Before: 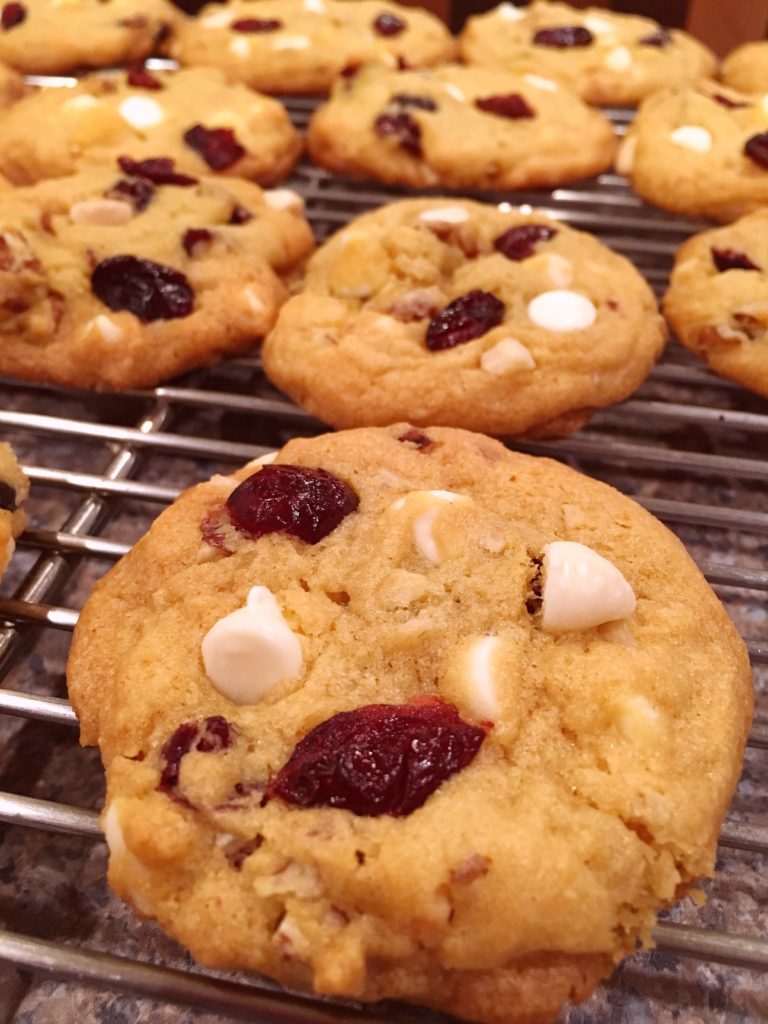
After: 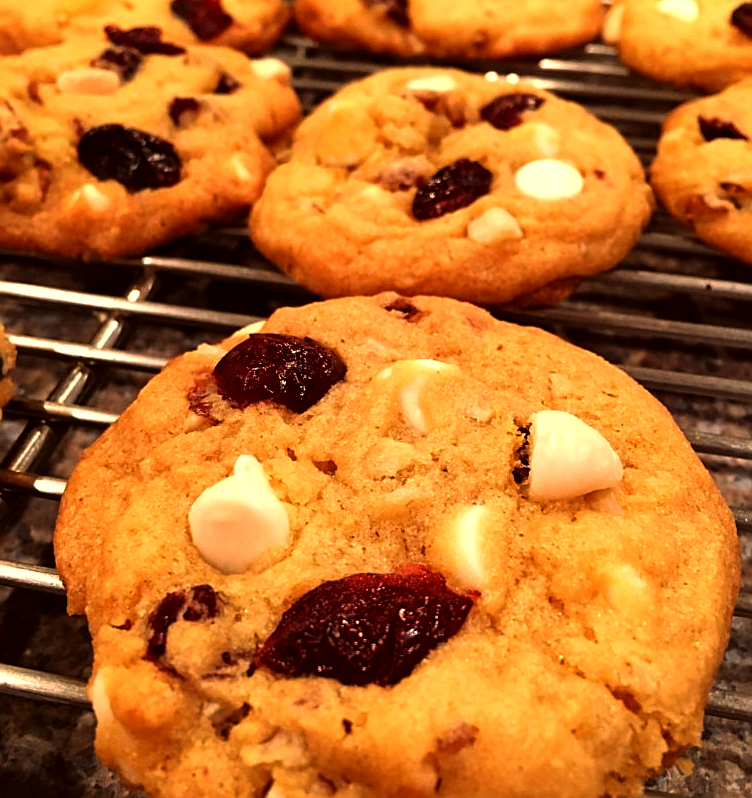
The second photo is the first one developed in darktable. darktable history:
sharpen: on, module defaults
crop and rotate: left 1.814%, top 12.818%, right 0.25%, bottom 9.225%
color balance: mode lift, gamma, gain (sRGB), lift [1.014, 0.966, 0.918, 0.87], gamma [0.86, 0.734, 0.918, 0.976], gain [1.063, 1.13, 1.063, 0.86]
